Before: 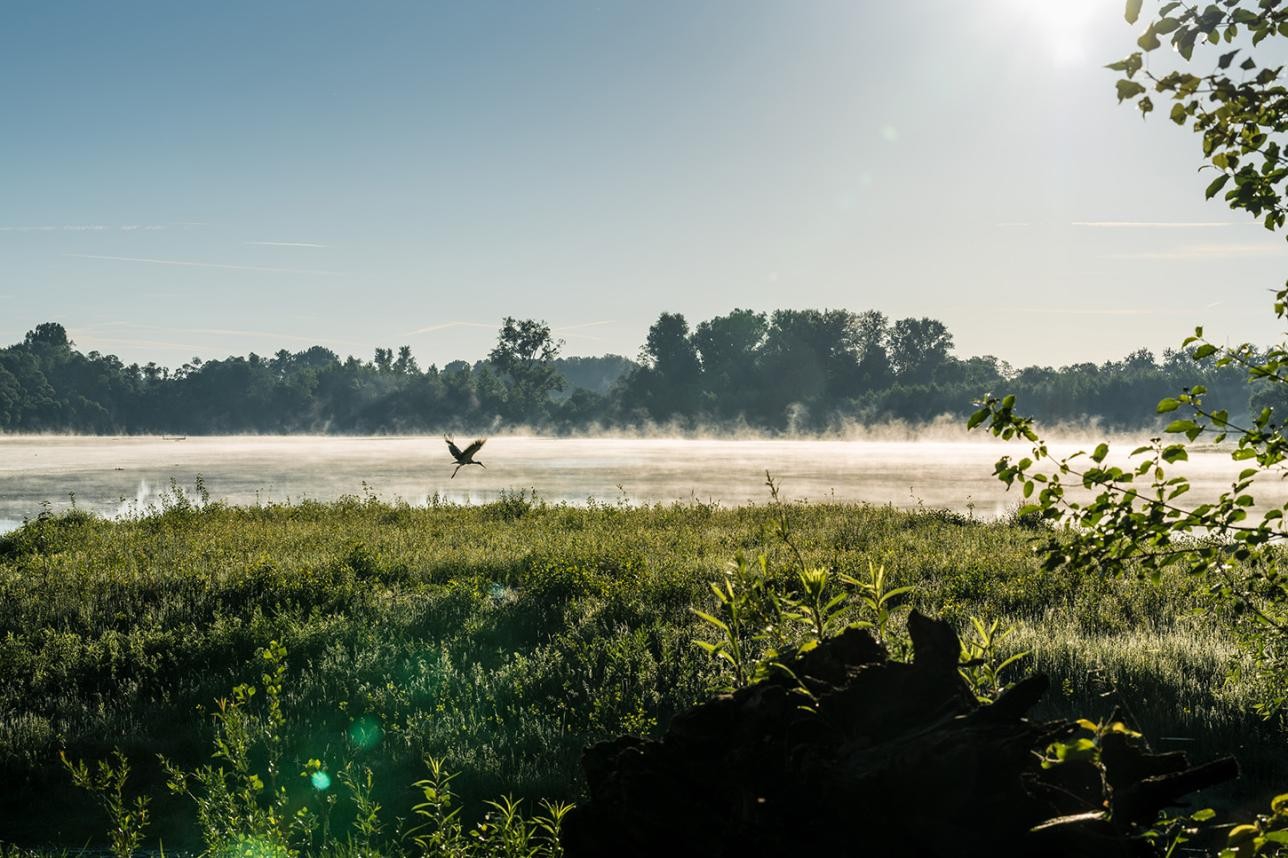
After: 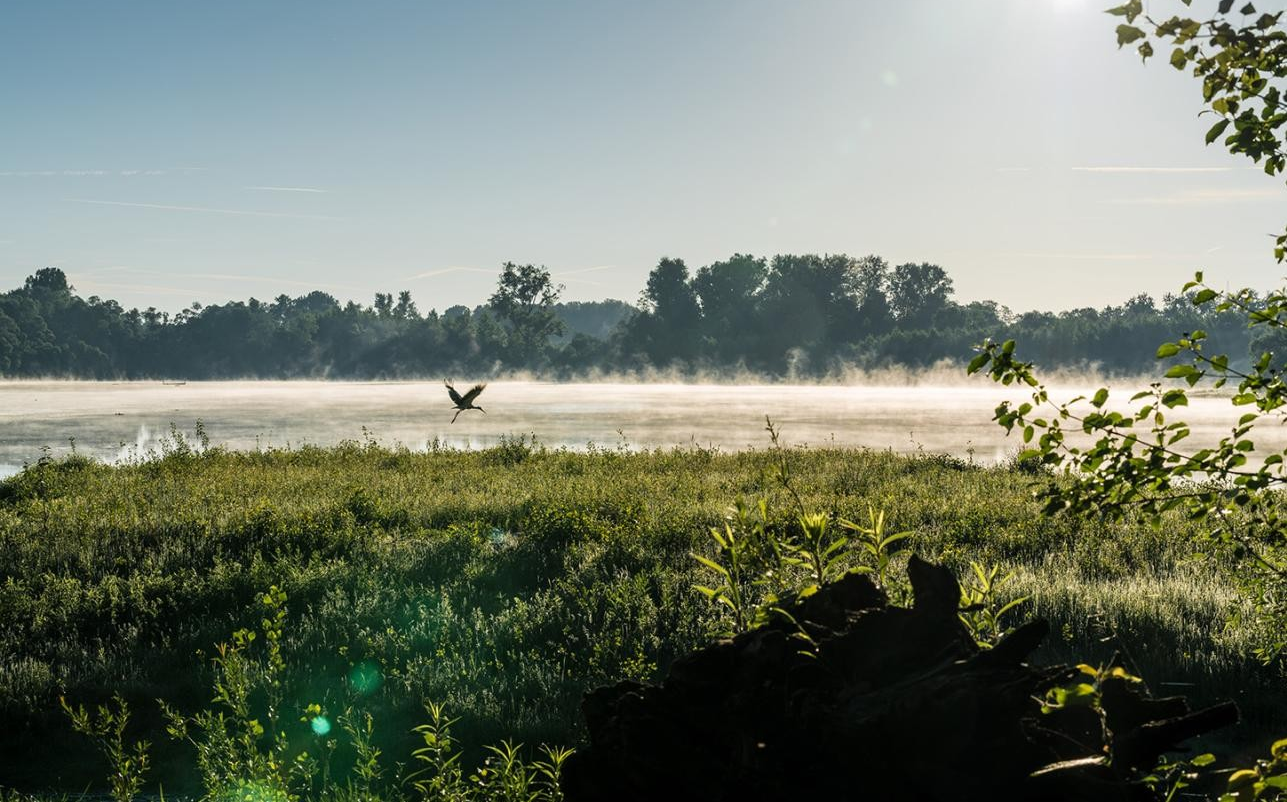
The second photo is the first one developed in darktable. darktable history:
crop and rotate: top 6.526%
